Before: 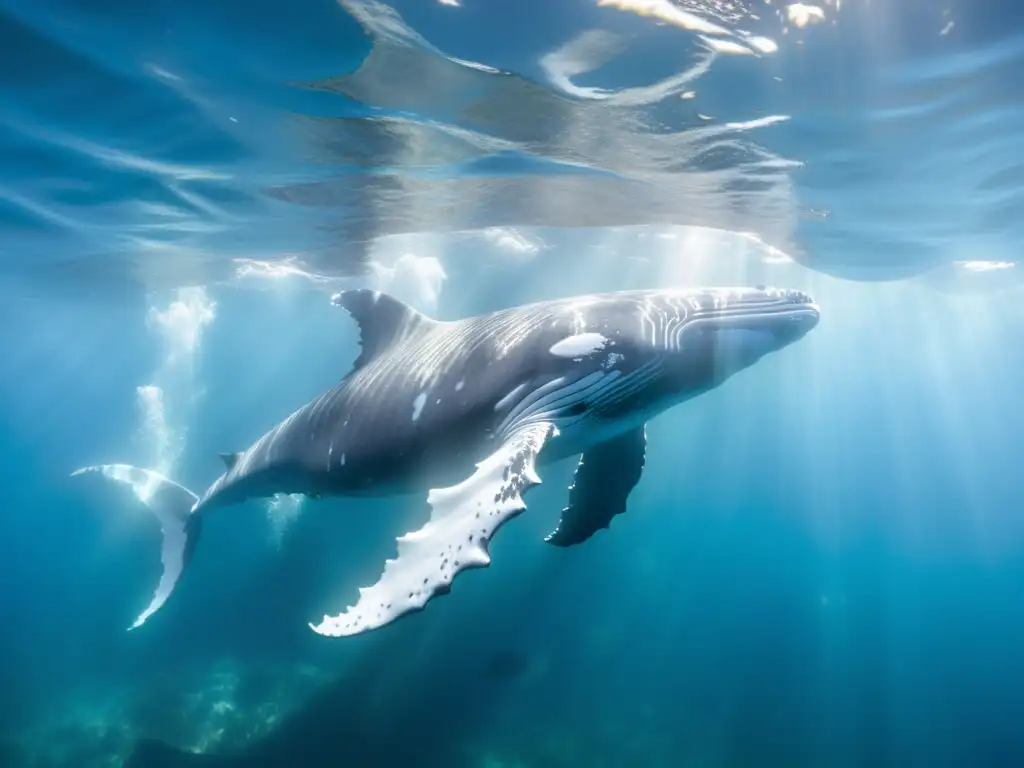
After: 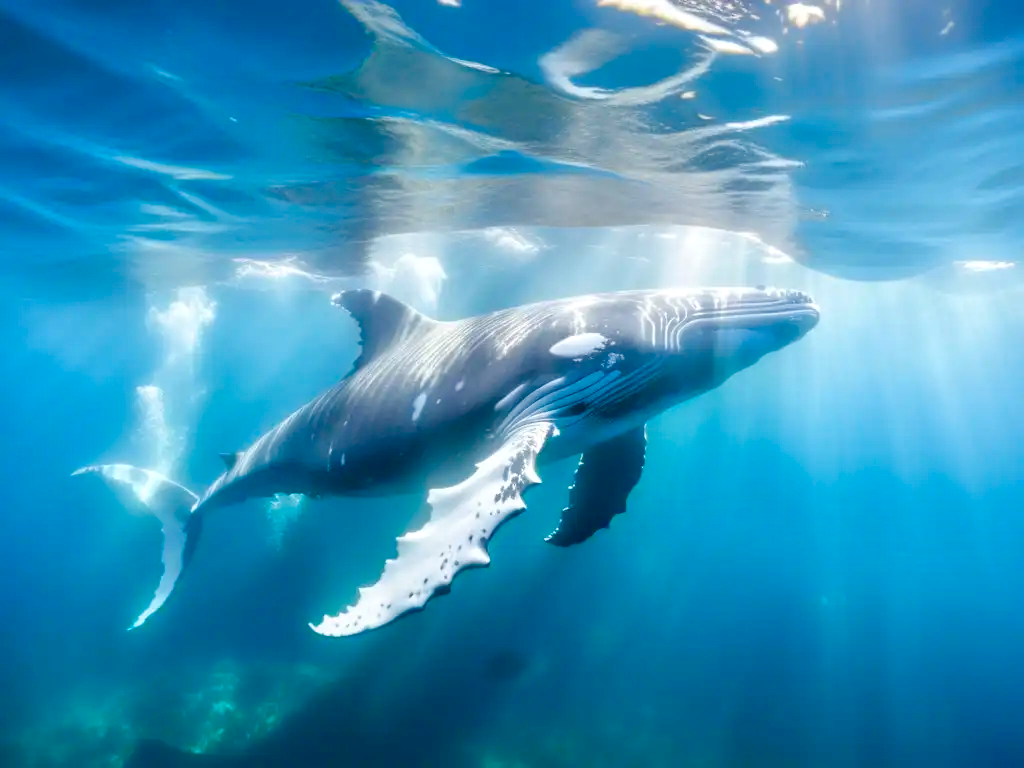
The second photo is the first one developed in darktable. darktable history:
color balance rgb: global offset › luminance 0.244%, linear chroma grading › global chroma 15.48%, perceptual saturation grading › global saturation 20%, perceptual saturation grading › highlights -25.737%, perceptual saturation grading › shadows 50.22%, perceptual brilliance grading › global brilliance 2.6%, perceptual brilliance grading › highlights -2.356%, perceptual brilliance grading › shadows 3.659%, global vibrance 20%
local contrast: mode bilateral grid, contrast 21, coarseness 51, detail 119%, midtone range 0.2
